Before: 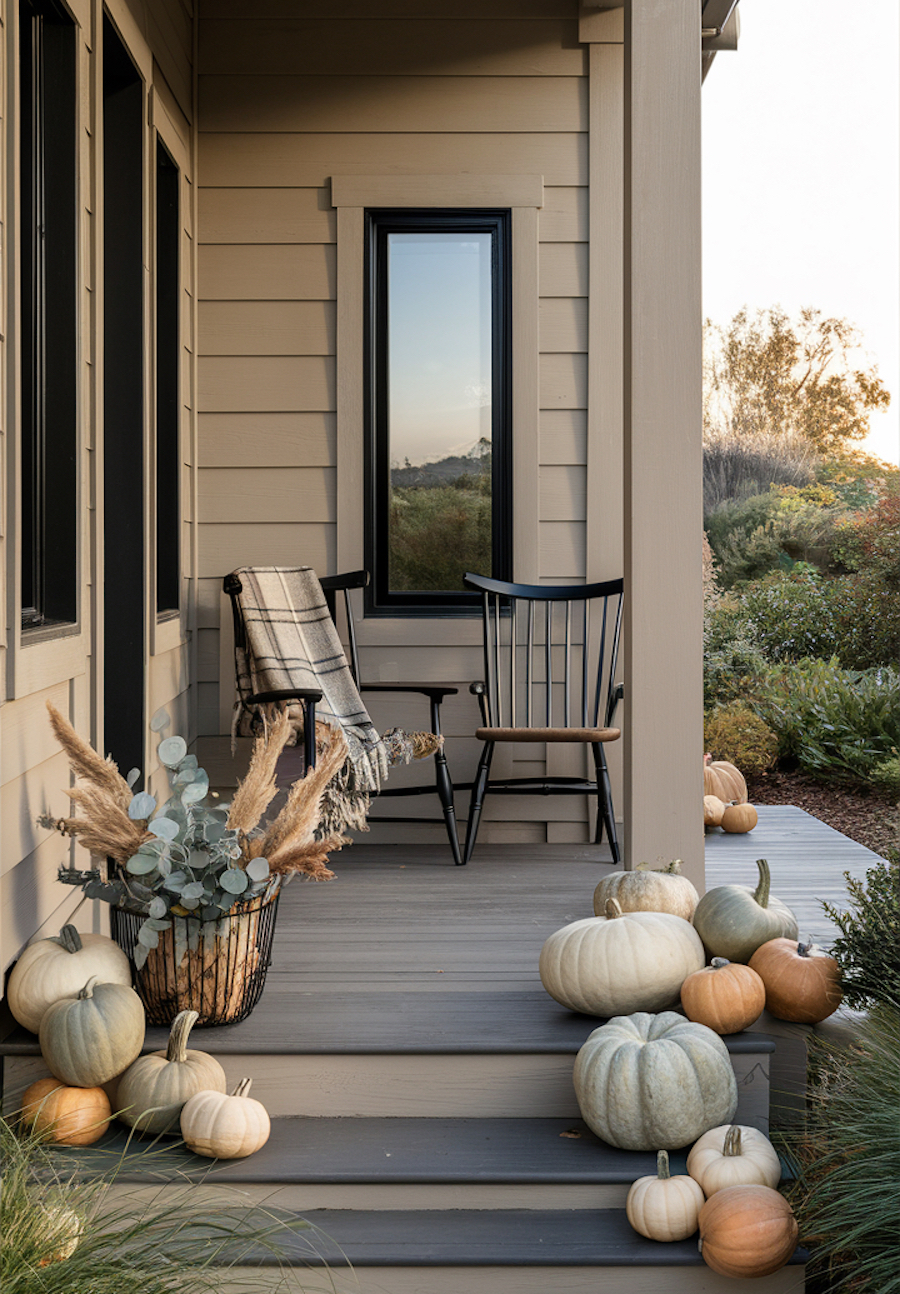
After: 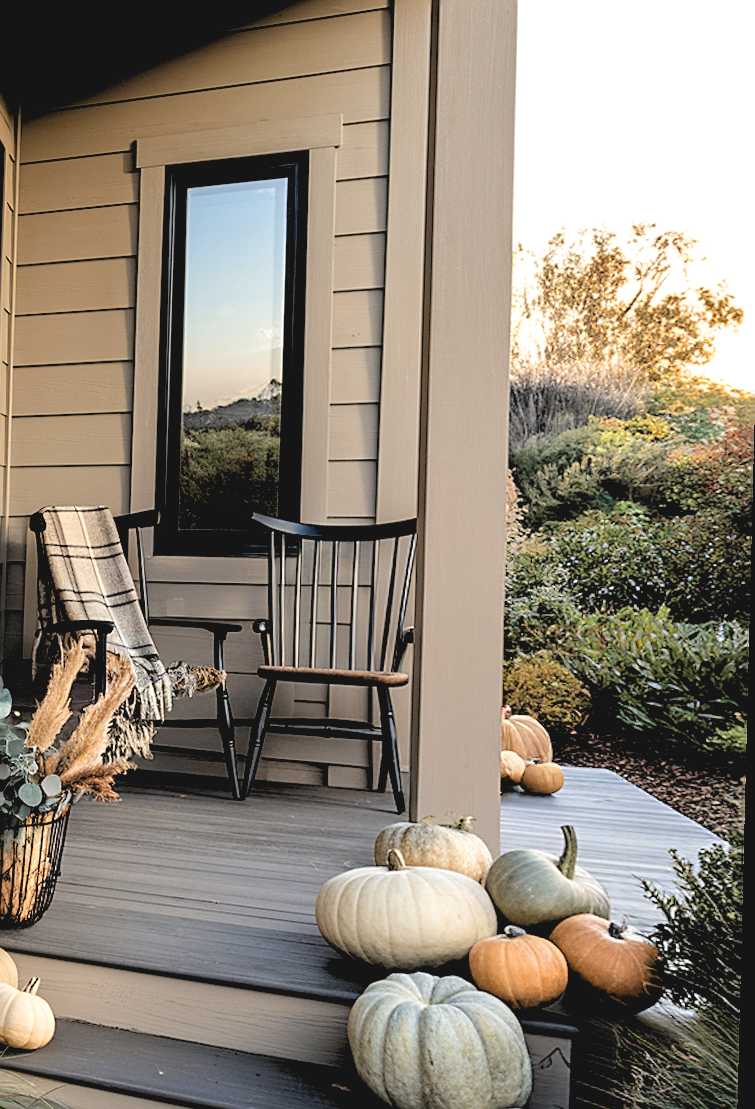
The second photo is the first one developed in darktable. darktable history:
sharpen: on, module defaults
rotate and perspective: rotation 1.69°, lens shift (vertical) -0.023, lens shift (horizontal) -0.291, crop left 0.025, crop right 0.988, crop top 0.092, crop bottom 0.842
tone equalizer: -8 EV -0.417 EV, -7 EV -0.389 EV, -6 EV -0.333 EV, -5 EV -0.222 EV, -3 EV 0.222 EV, -2 EV 0.333 EV, -1 EV 0.389 EV, +0 EV 0.417 EV, edges refinement/feathering 500, mask exposure compensation -1.25 EV, preserve details no
rgb levels: levels [[0.029, 0.461, 0.922], [0, 0.5, 1], [0, 0.5, 1]]
crop: left 16.145%
haze removal: strength 0.12, distance 0.25, compatibility mode true, adaptive false
contrast brightness saturation: contrast -0.1, brightness 0.05, saturation 0.08
